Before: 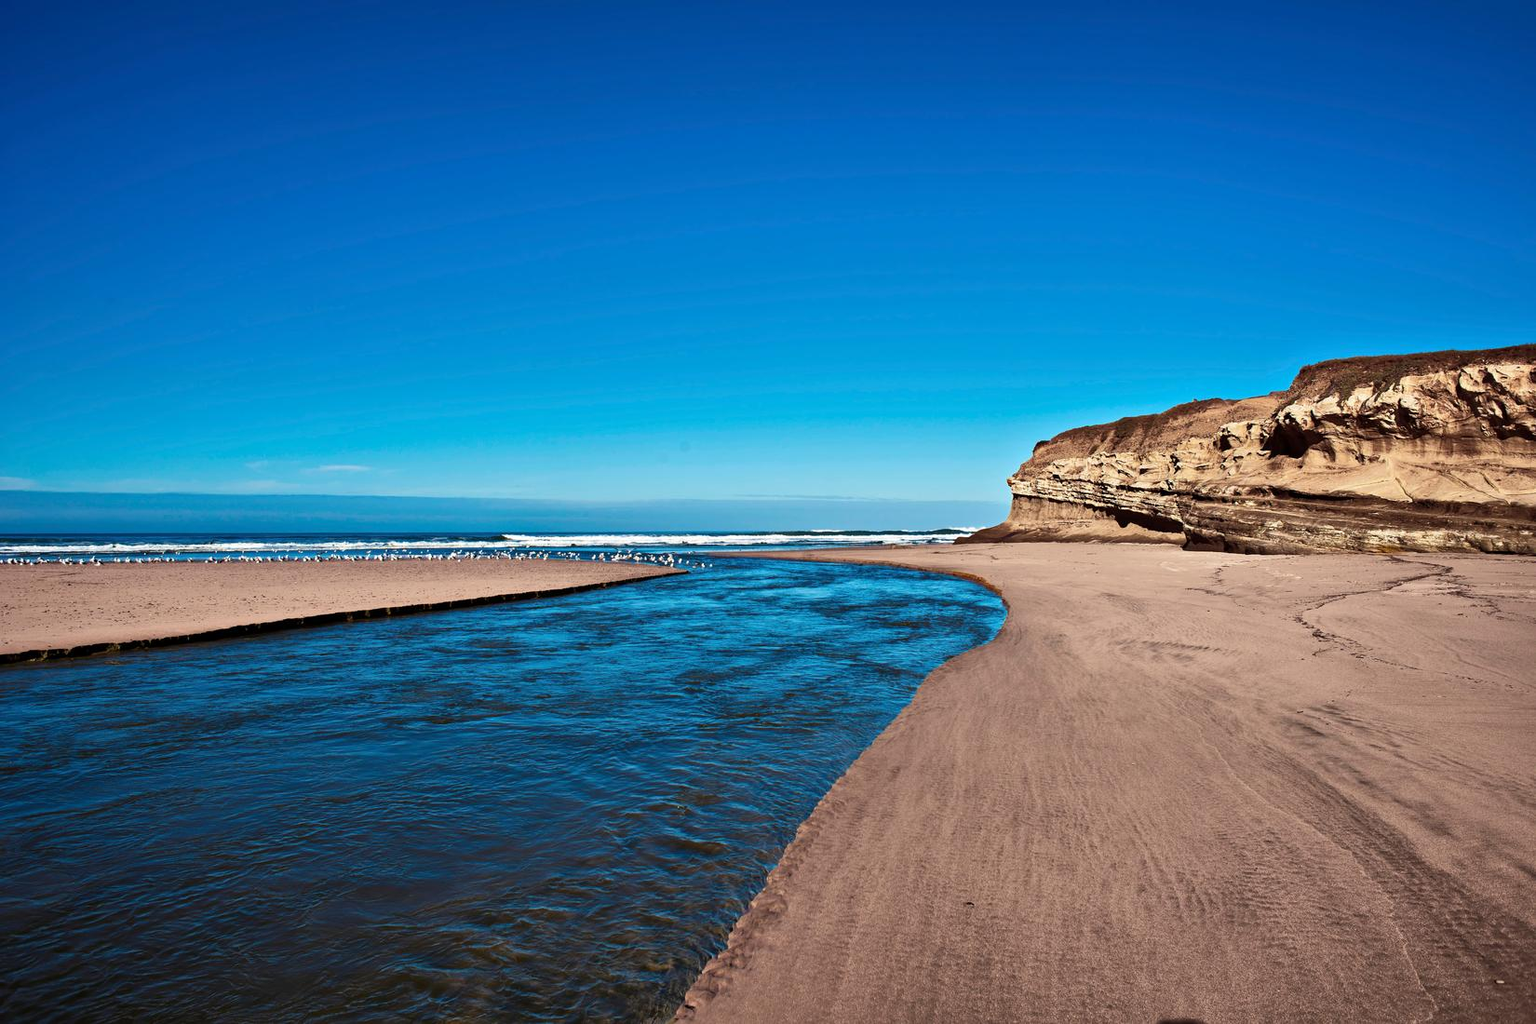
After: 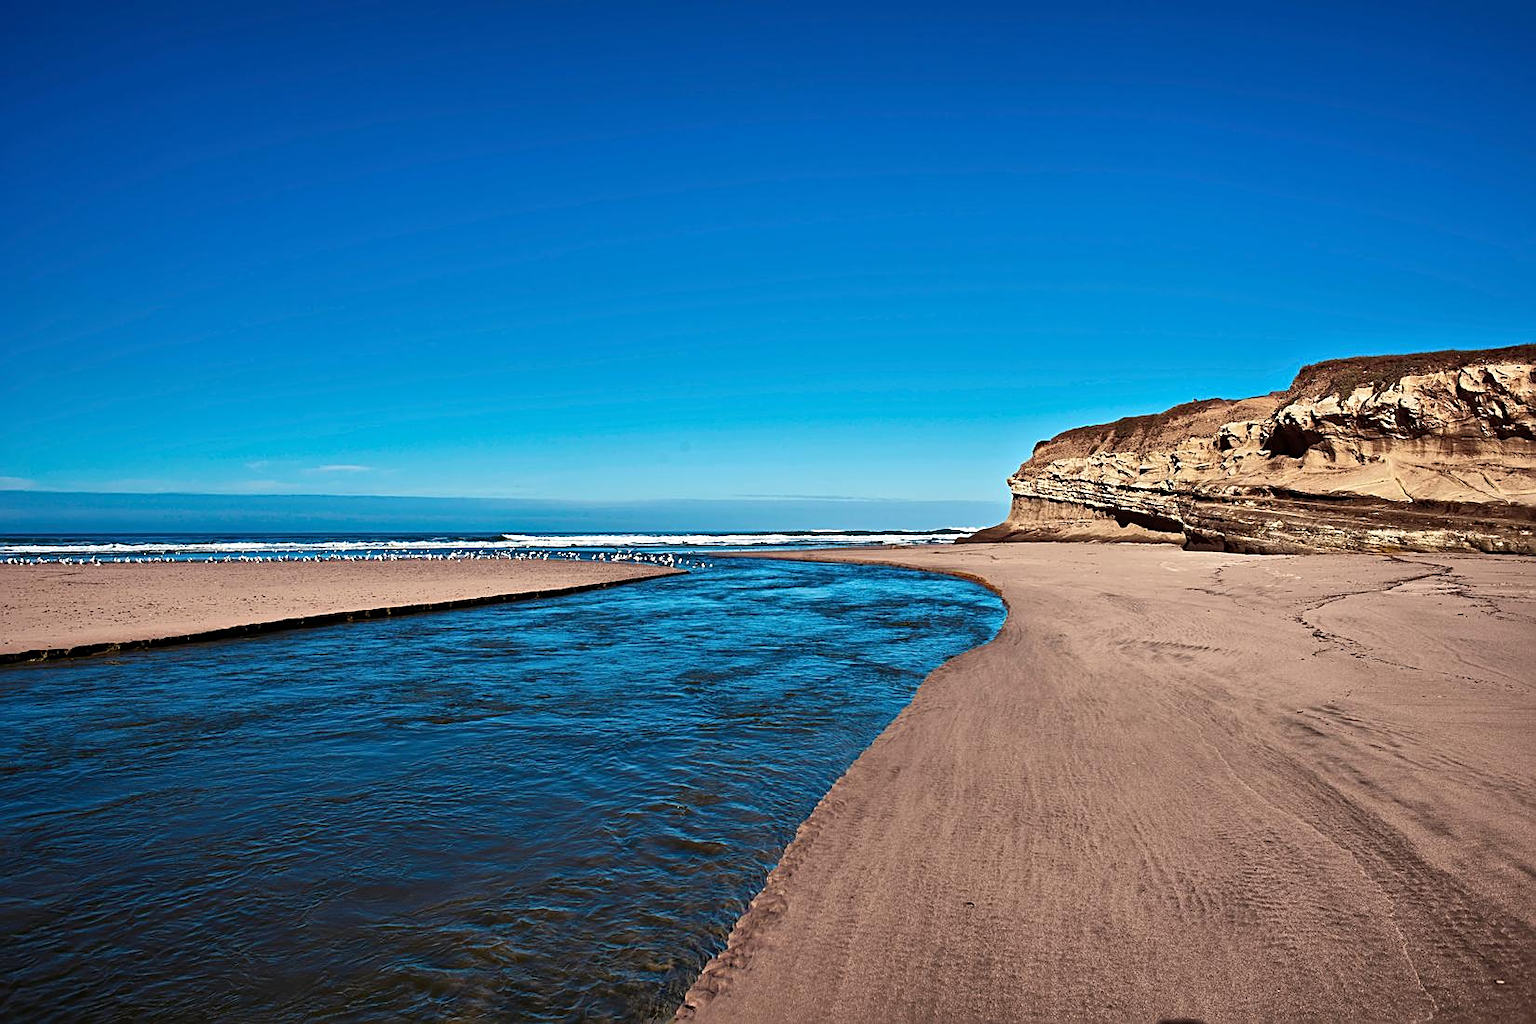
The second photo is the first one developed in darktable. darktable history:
sharpen: amount 0.577
